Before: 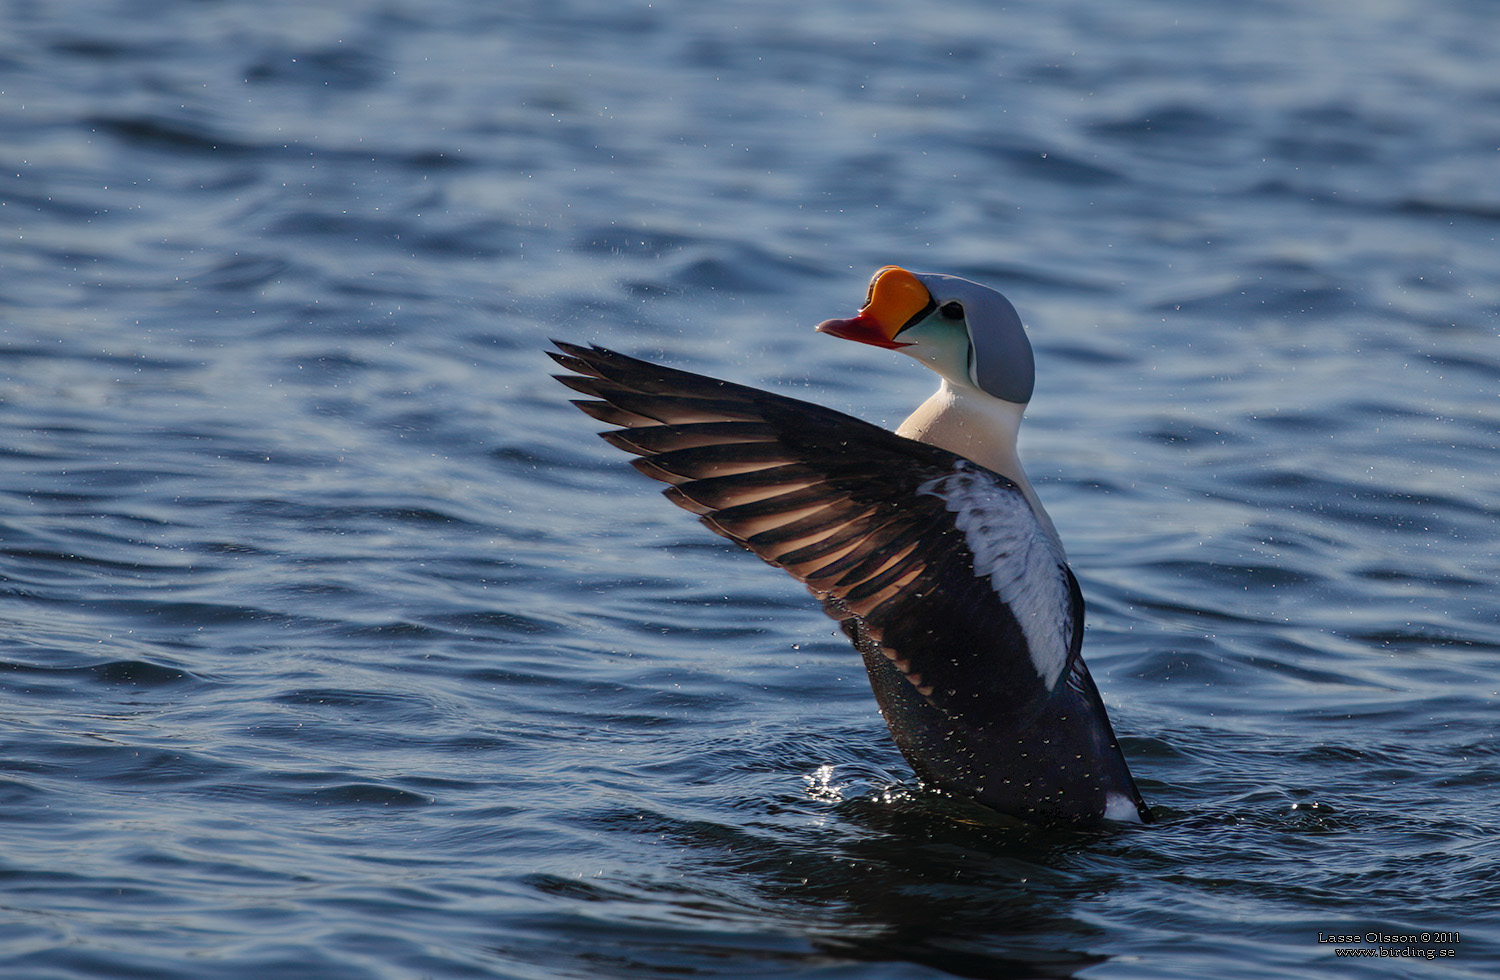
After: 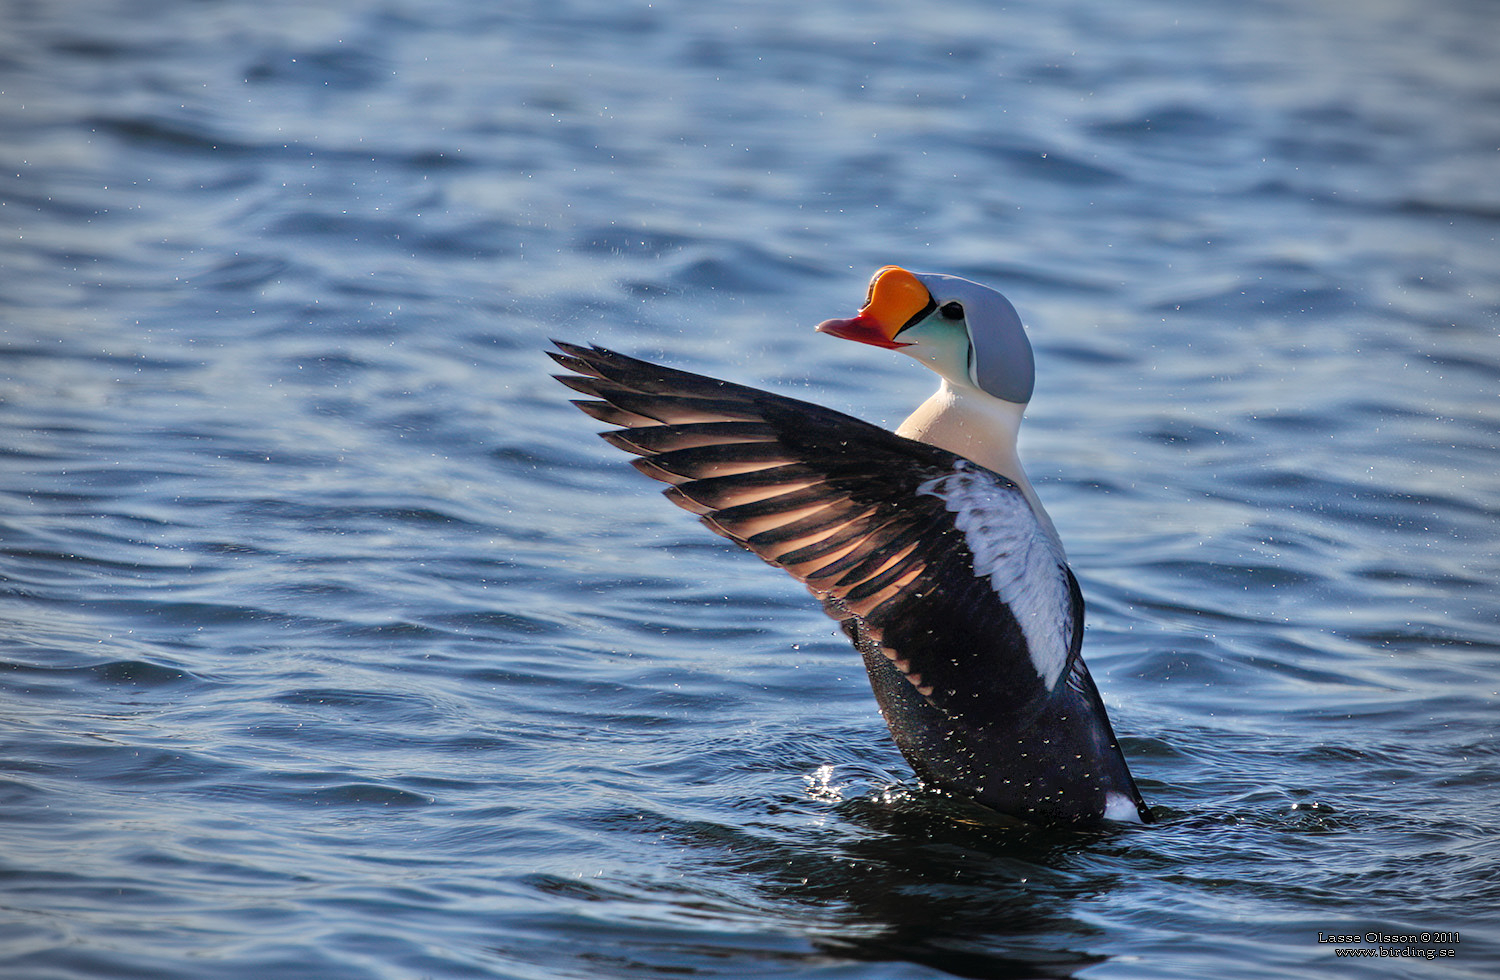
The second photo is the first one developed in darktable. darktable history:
vignetting: on, module defaults
tone equalizer: -7 EV 0.15 EV, -6 EV 0.6 EV, -5 EV 1.15 EV, -4 EV 1.33 EV, -3 EV 1.15 EV, -2 EV 0.6 EV, -1 EV 0.15 EV, mask exposure compensation -0.5 EV
